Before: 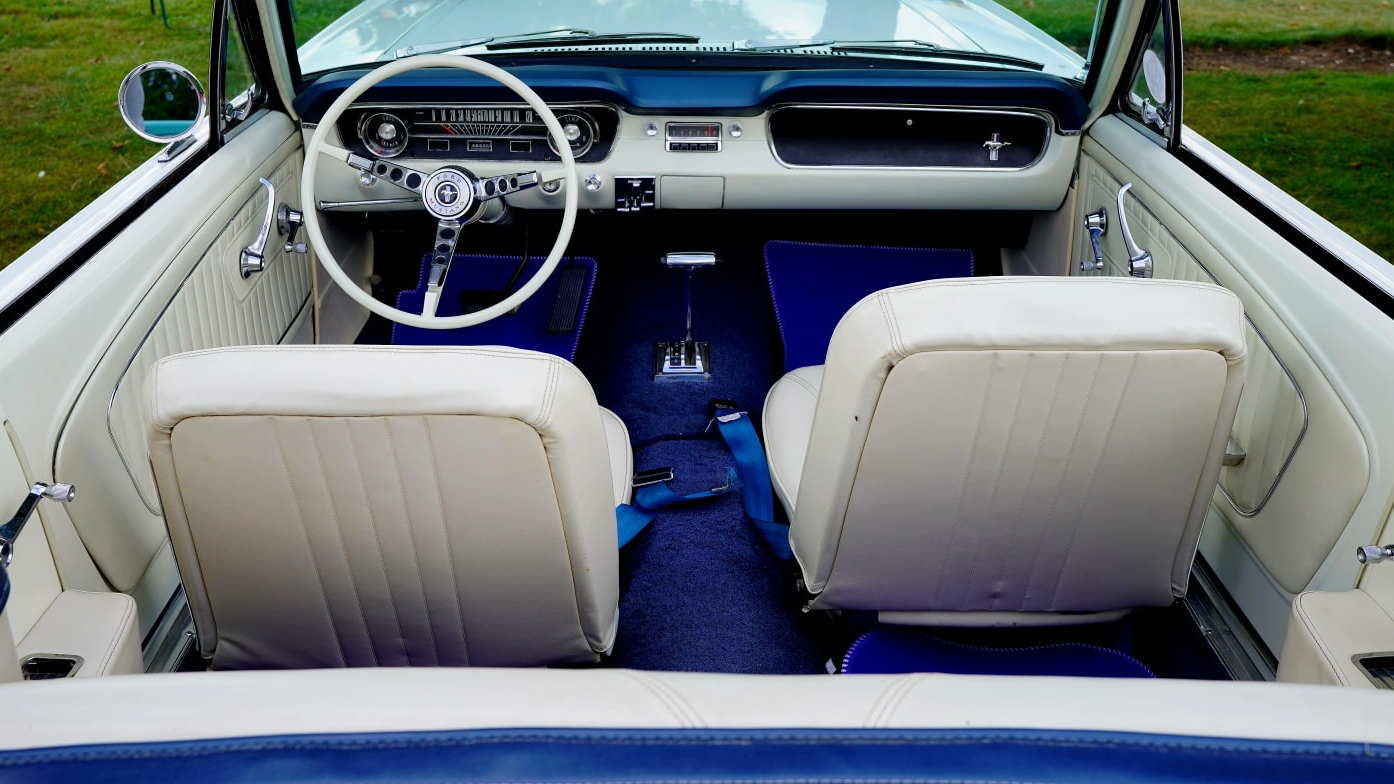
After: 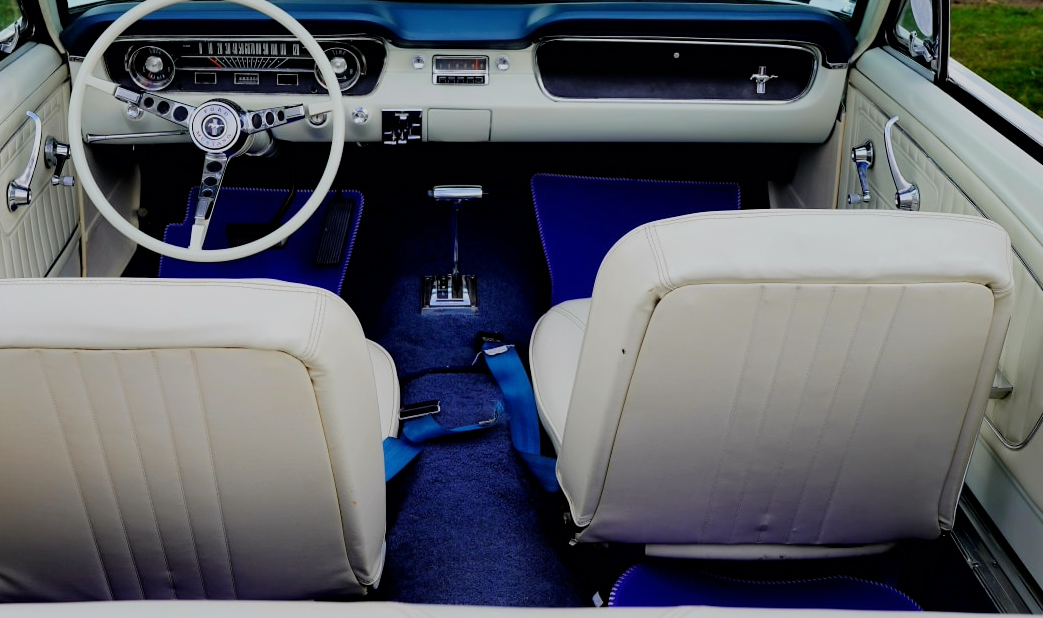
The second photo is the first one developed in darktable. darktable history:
crop: left 16.768%, top 8.653%, right 8.362%, bottom 12.485%
filmic rgb: black relative exposure -7.65 EV, white relative exposure 4.56 EV, hardness 3.61, color science v6 (2022)
